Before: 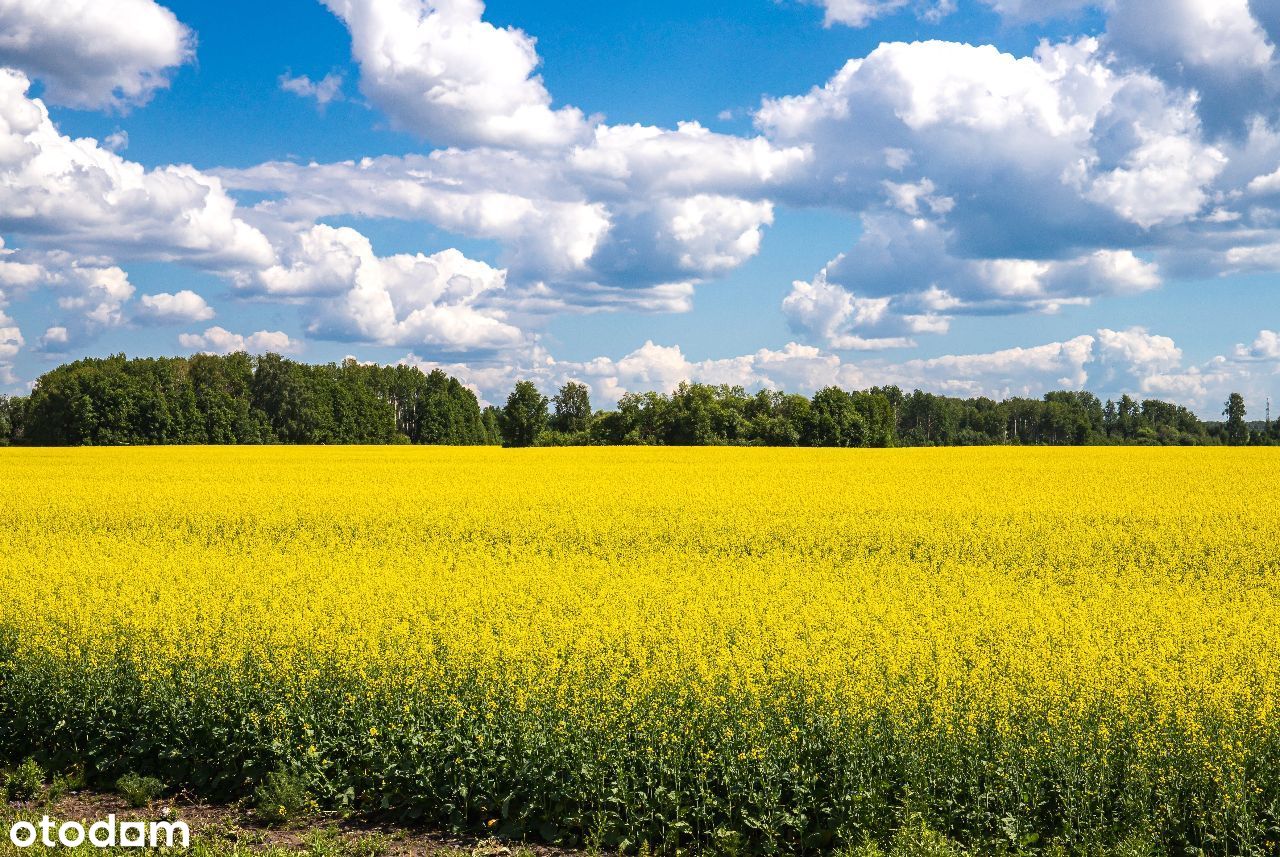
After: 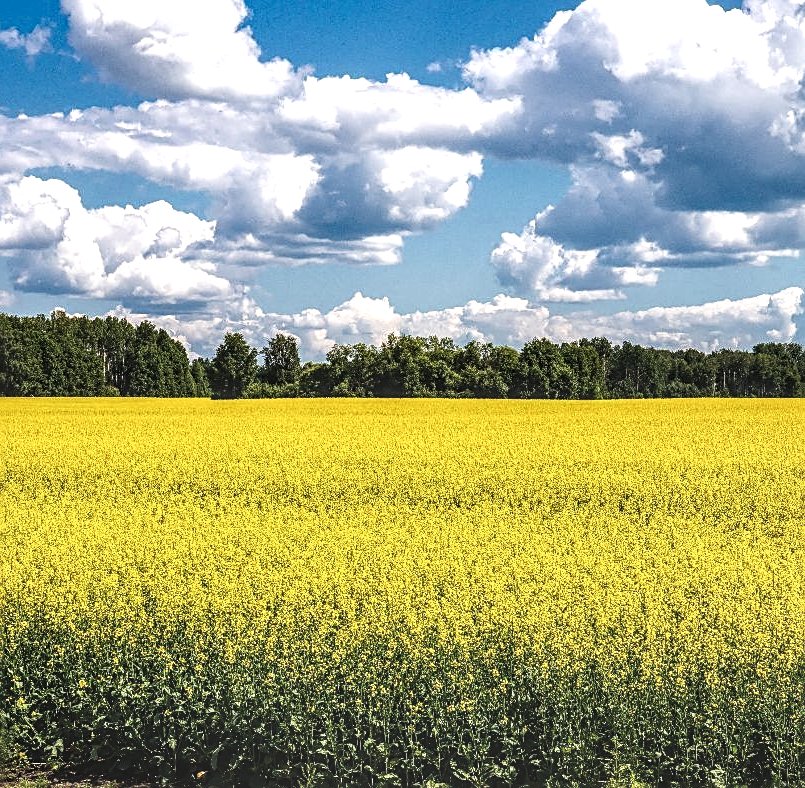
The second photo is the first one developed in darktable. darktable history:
sharpen: on, module defaults
local contrast: highlights 18%, detail 186%
exposure: black level correction -0.031, compensate highlight preservation false
crop and rotate: left 22.762%, top 5.633%, right 14.347%, bottom 2.315%
